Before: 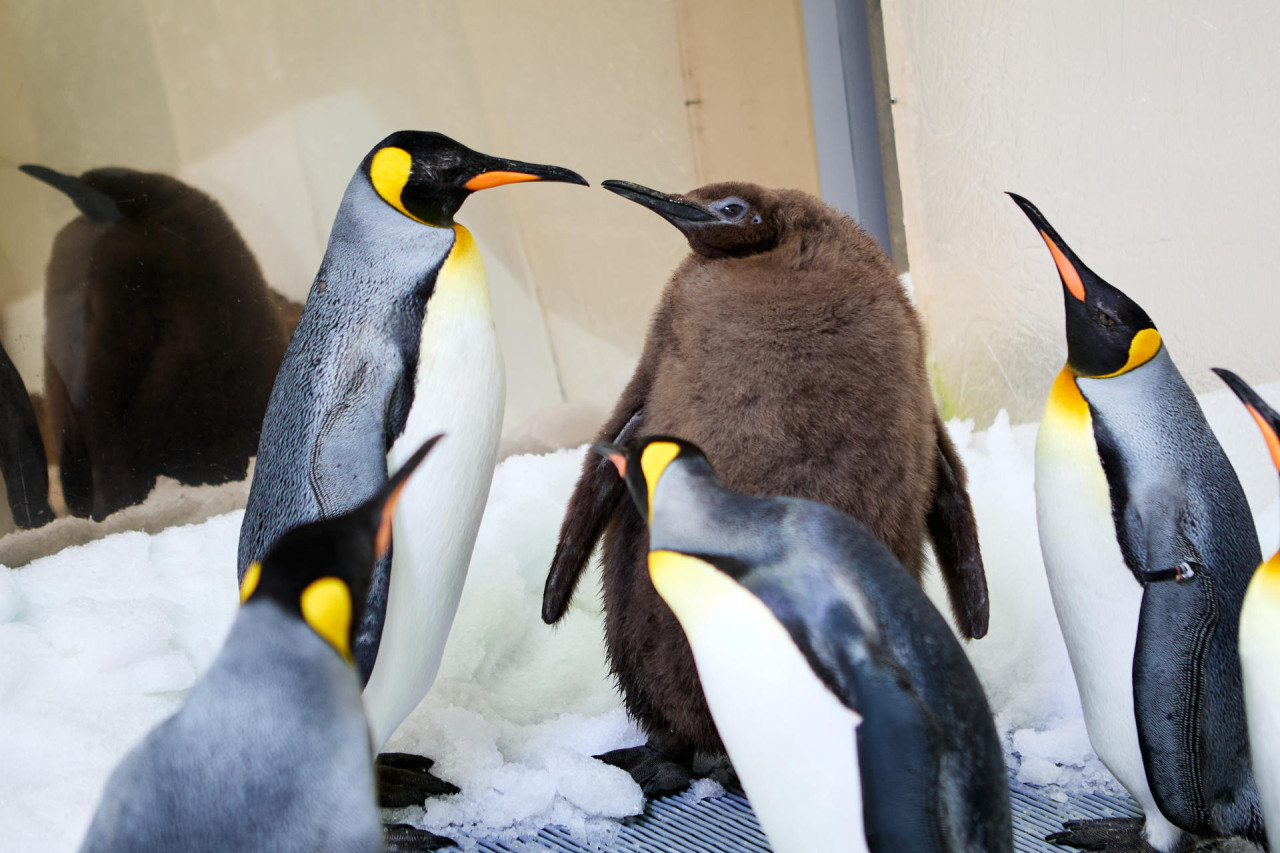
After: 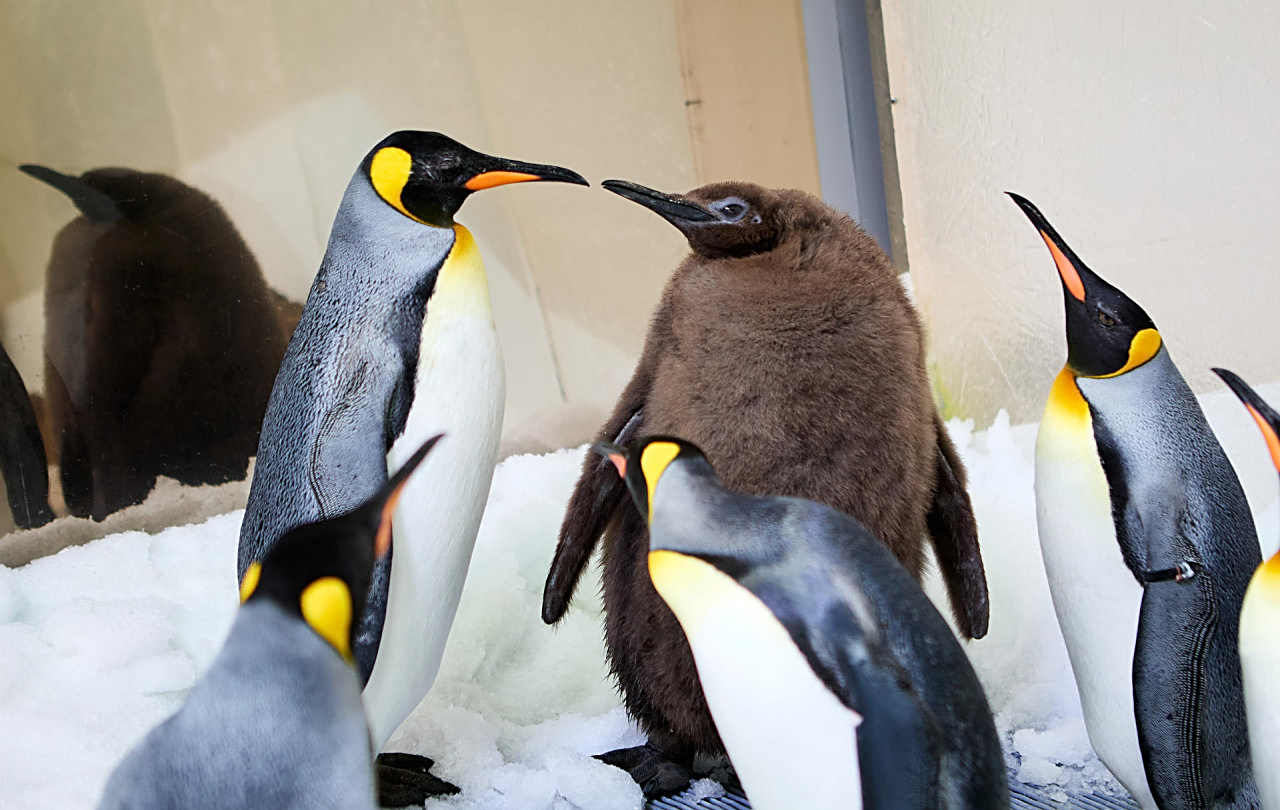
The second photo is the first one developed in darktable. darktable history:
sharpen: on, module defaults
crop and rotate: top 0.003%, bottom 5.03%
